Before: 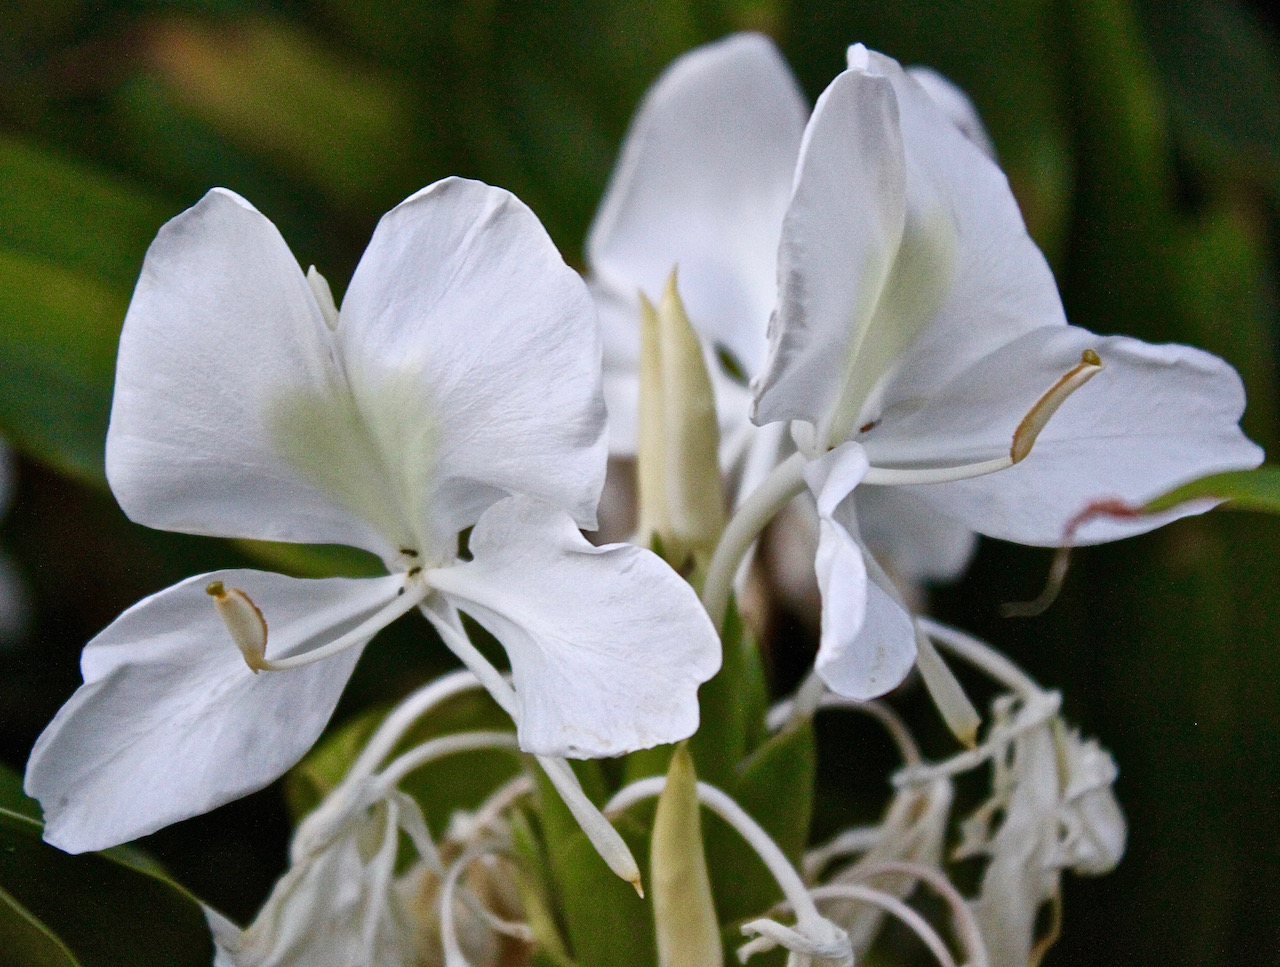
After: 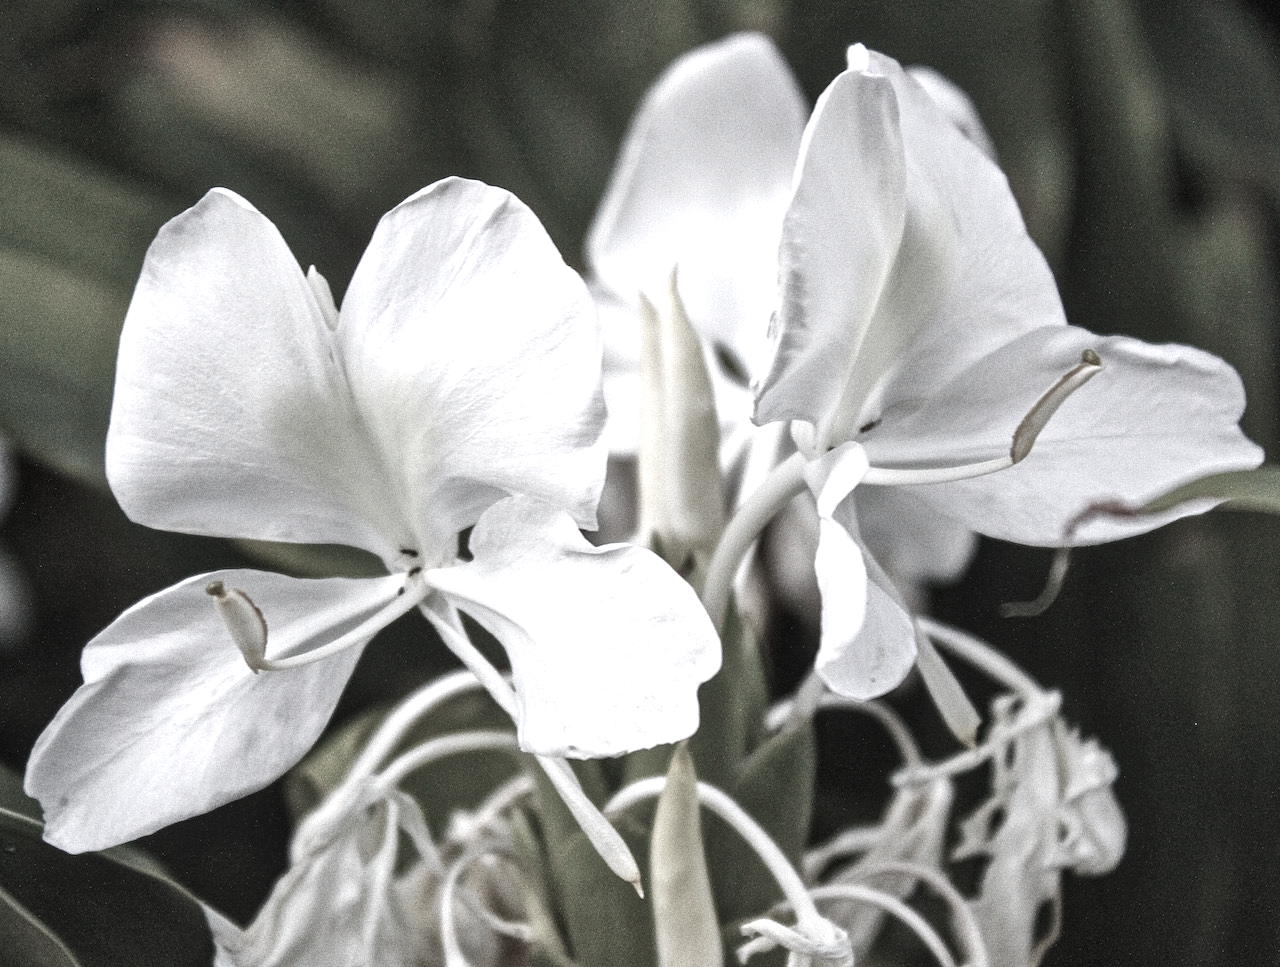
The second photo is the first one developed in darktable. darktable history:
color correction: saturation 0.2
exposure: black level correction -0.002, exposure 0.708 EV, compensate exposure bias true, compensate highlight preservation false
local contrast: detail 130%
